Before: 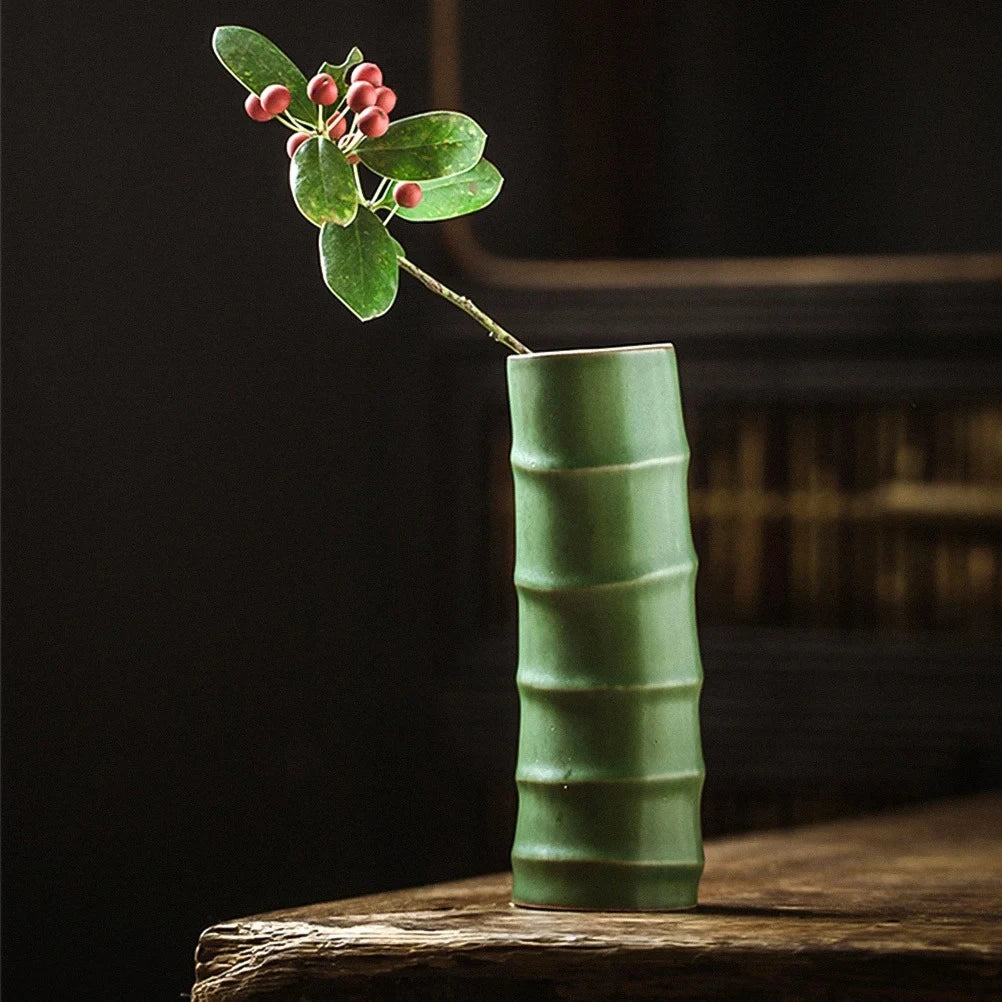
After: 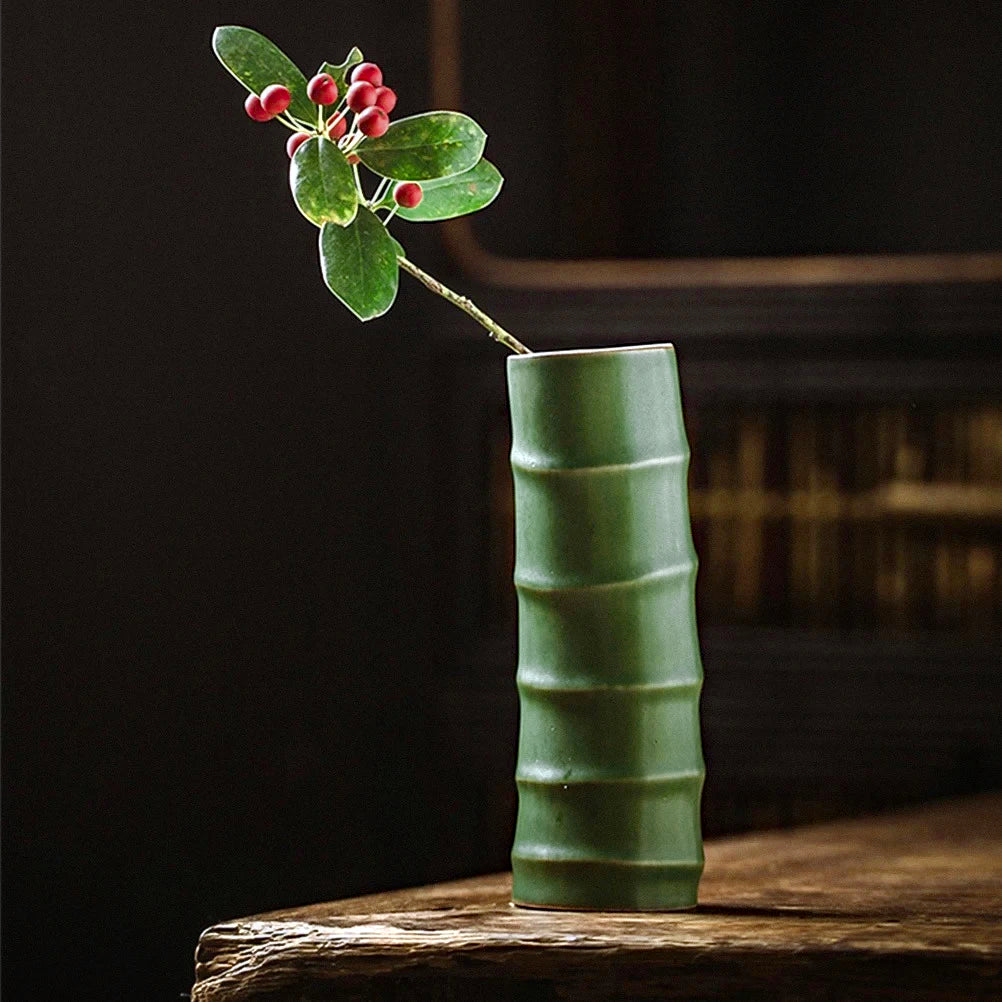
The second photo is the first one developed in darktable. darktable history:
color zones: curves: ch0 [(0.004, 0.305) (0.261, 0.623) (0.389, 0.399) (0.708, 0.571) (0.947, 0.34)]; ch1 [(0.025, 0.645) (0.229, 0.584) (0.326, 0.551) (0.484, 0.262) (0.757, 0.643)]
haze removal: compatibility mode true, adaptive false
color correction: highlights a* -0.137, highlights b* -5.91, shadows a* -0.137, shadows b* -0.137
